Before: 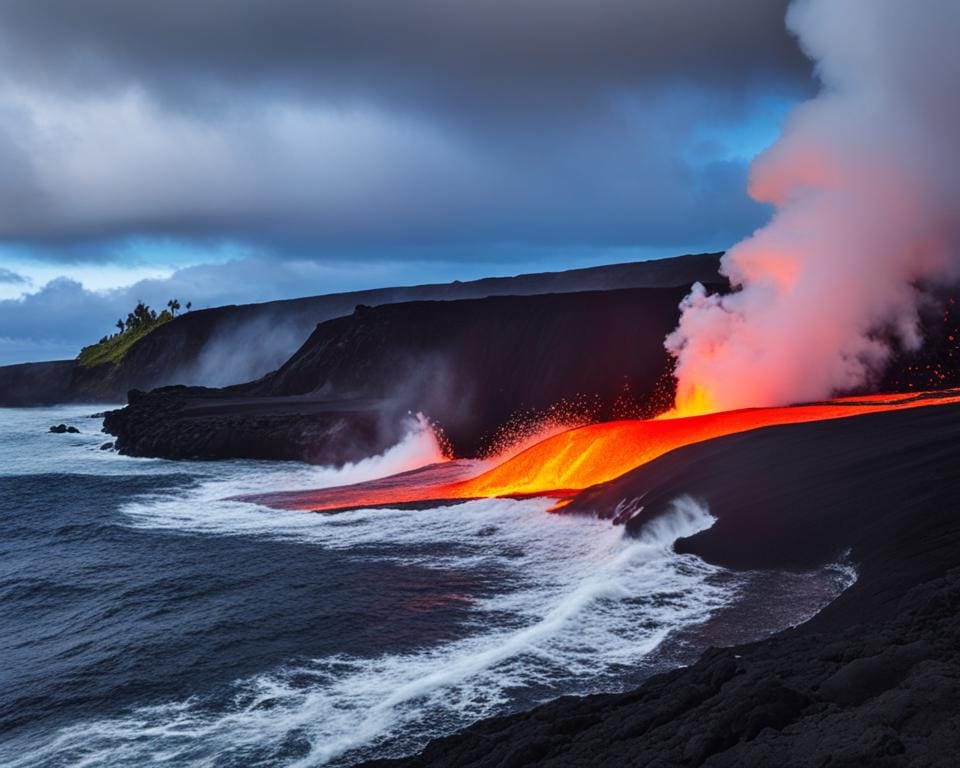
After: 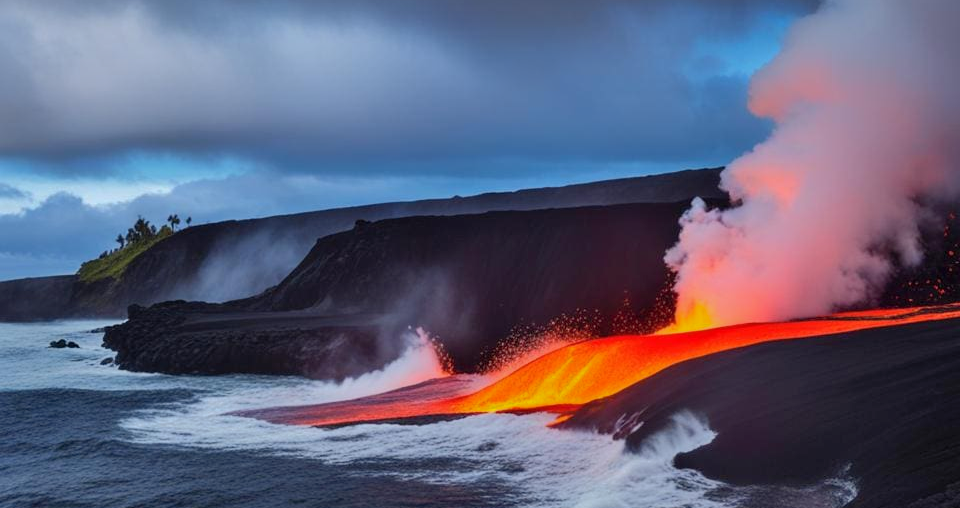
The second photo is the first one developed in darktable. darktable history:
contrast equalizer: octaves 7, y [[0.514, 0.573, 0.581, 0.508, 0.5, 0.5], [0.5 ×6], [0.5 ×6], [0 ×6], [0 ×6]], mix 0.194
shadows and highlights: shadows 39.82, highlights -60.09
crop: top 11.144%, bottom 22.628%
